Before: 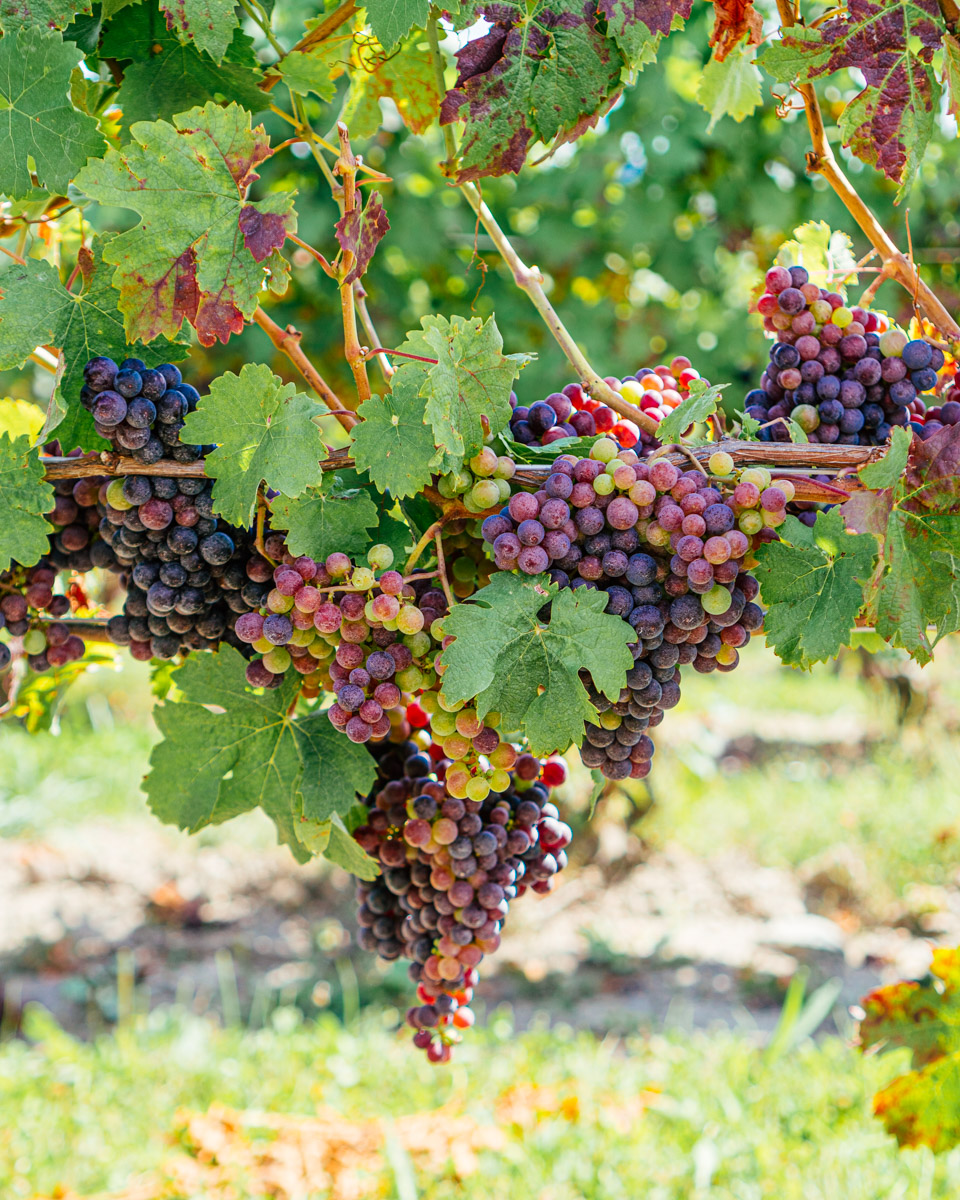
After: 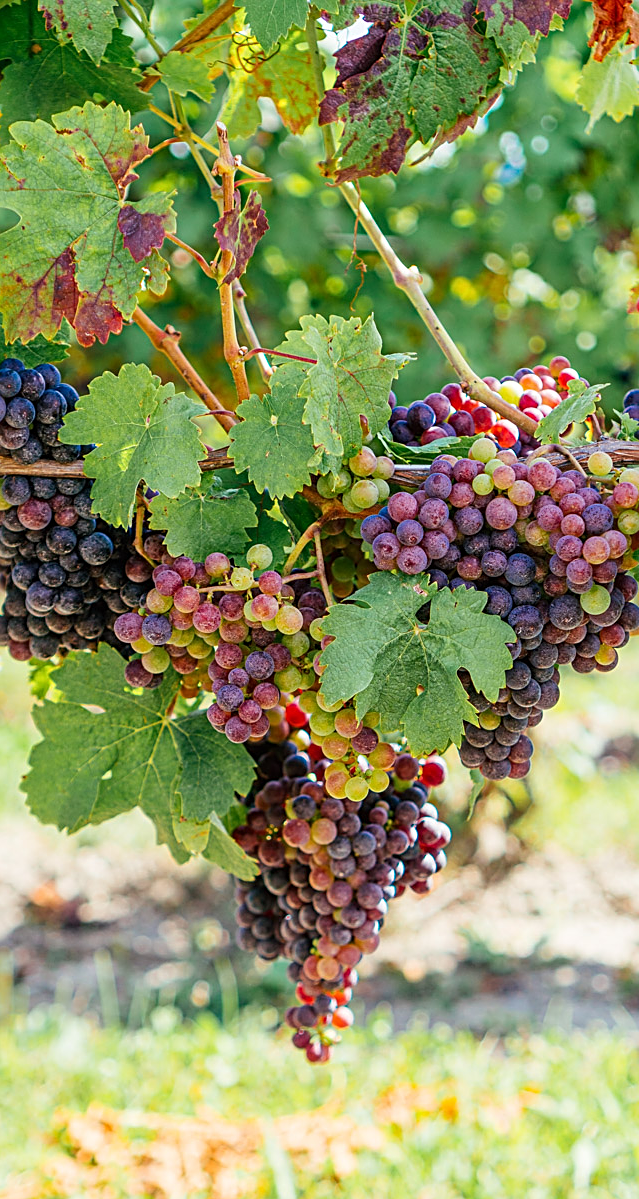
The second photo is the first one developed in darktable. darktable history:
crop and rotate: left 12.648%, right 20.685%
sharpen: on, module defaults
